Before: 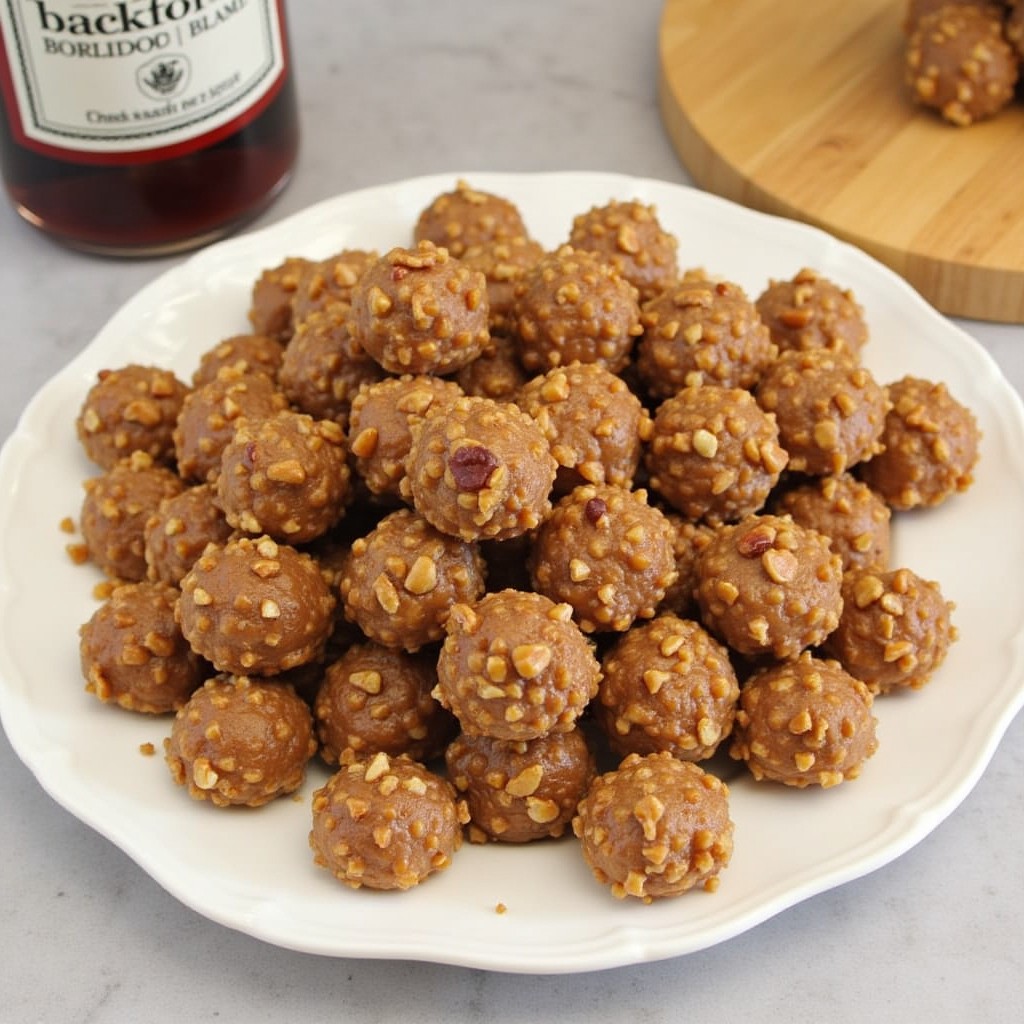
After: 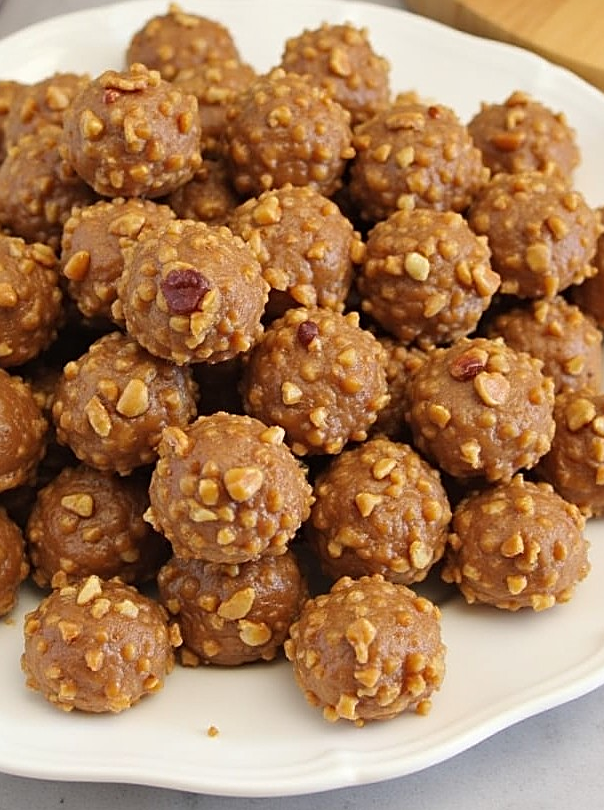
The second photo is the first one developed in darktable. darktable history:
crop and rotate: left 28.198%, top 17.345%, right 12.79%, bottom 3.465%
sharpen: on, module defaults
